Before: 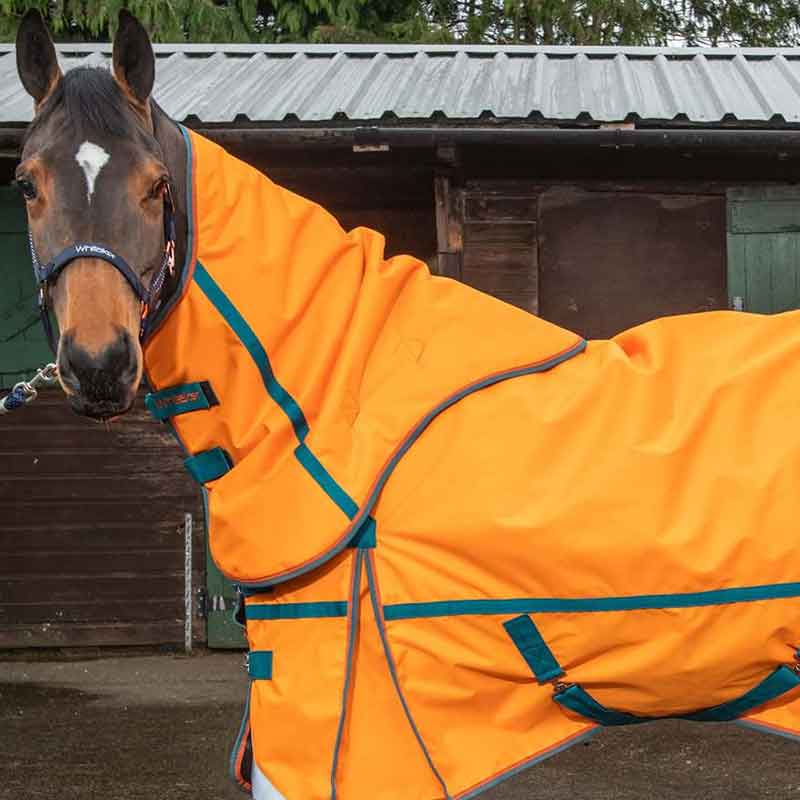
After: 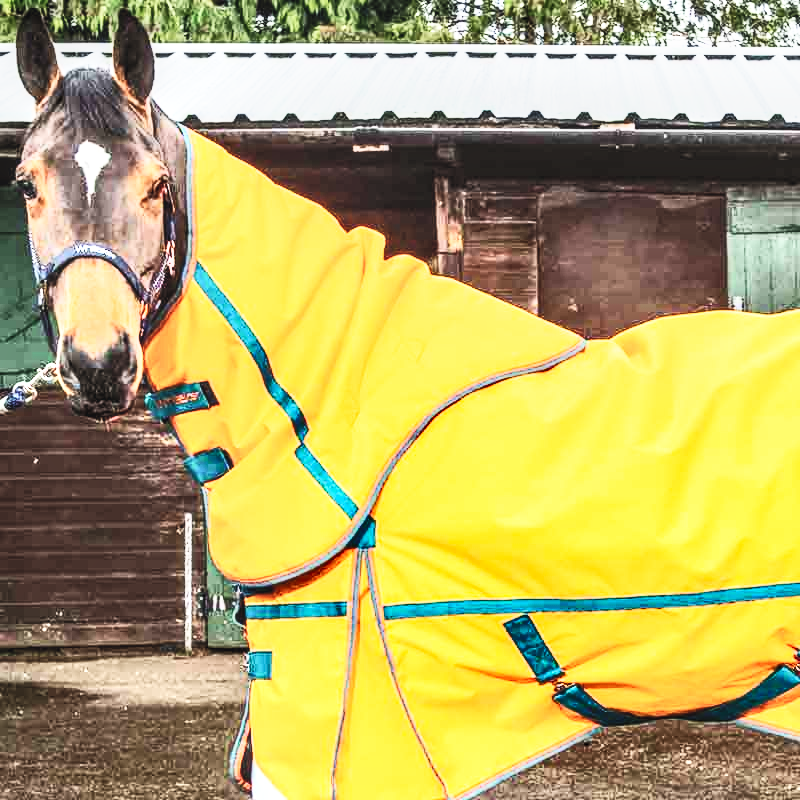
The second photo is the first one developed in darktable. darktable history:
shadows and highlights: soften with gaussian
base curve: curves: ch0 [(0, 0.003) (0.001, 0.002) (0.006, 0.004) (0.02, 0.022) (0.048, 0.086) (0.094, 0.234) (0.162, 0.431) (0.258, 0.629) (0.385, 0.8) (0.548, 0.918) (0.751, 0.988) (1, 1)], preserve colors none
contrast brightness saturation: contrast 0.433, brightness 0.551, saturation -0.19
color balance rgb: perceptual saturation grading › global saturation -0.045%, global vibrance 20%
local contrast: detail 130%
